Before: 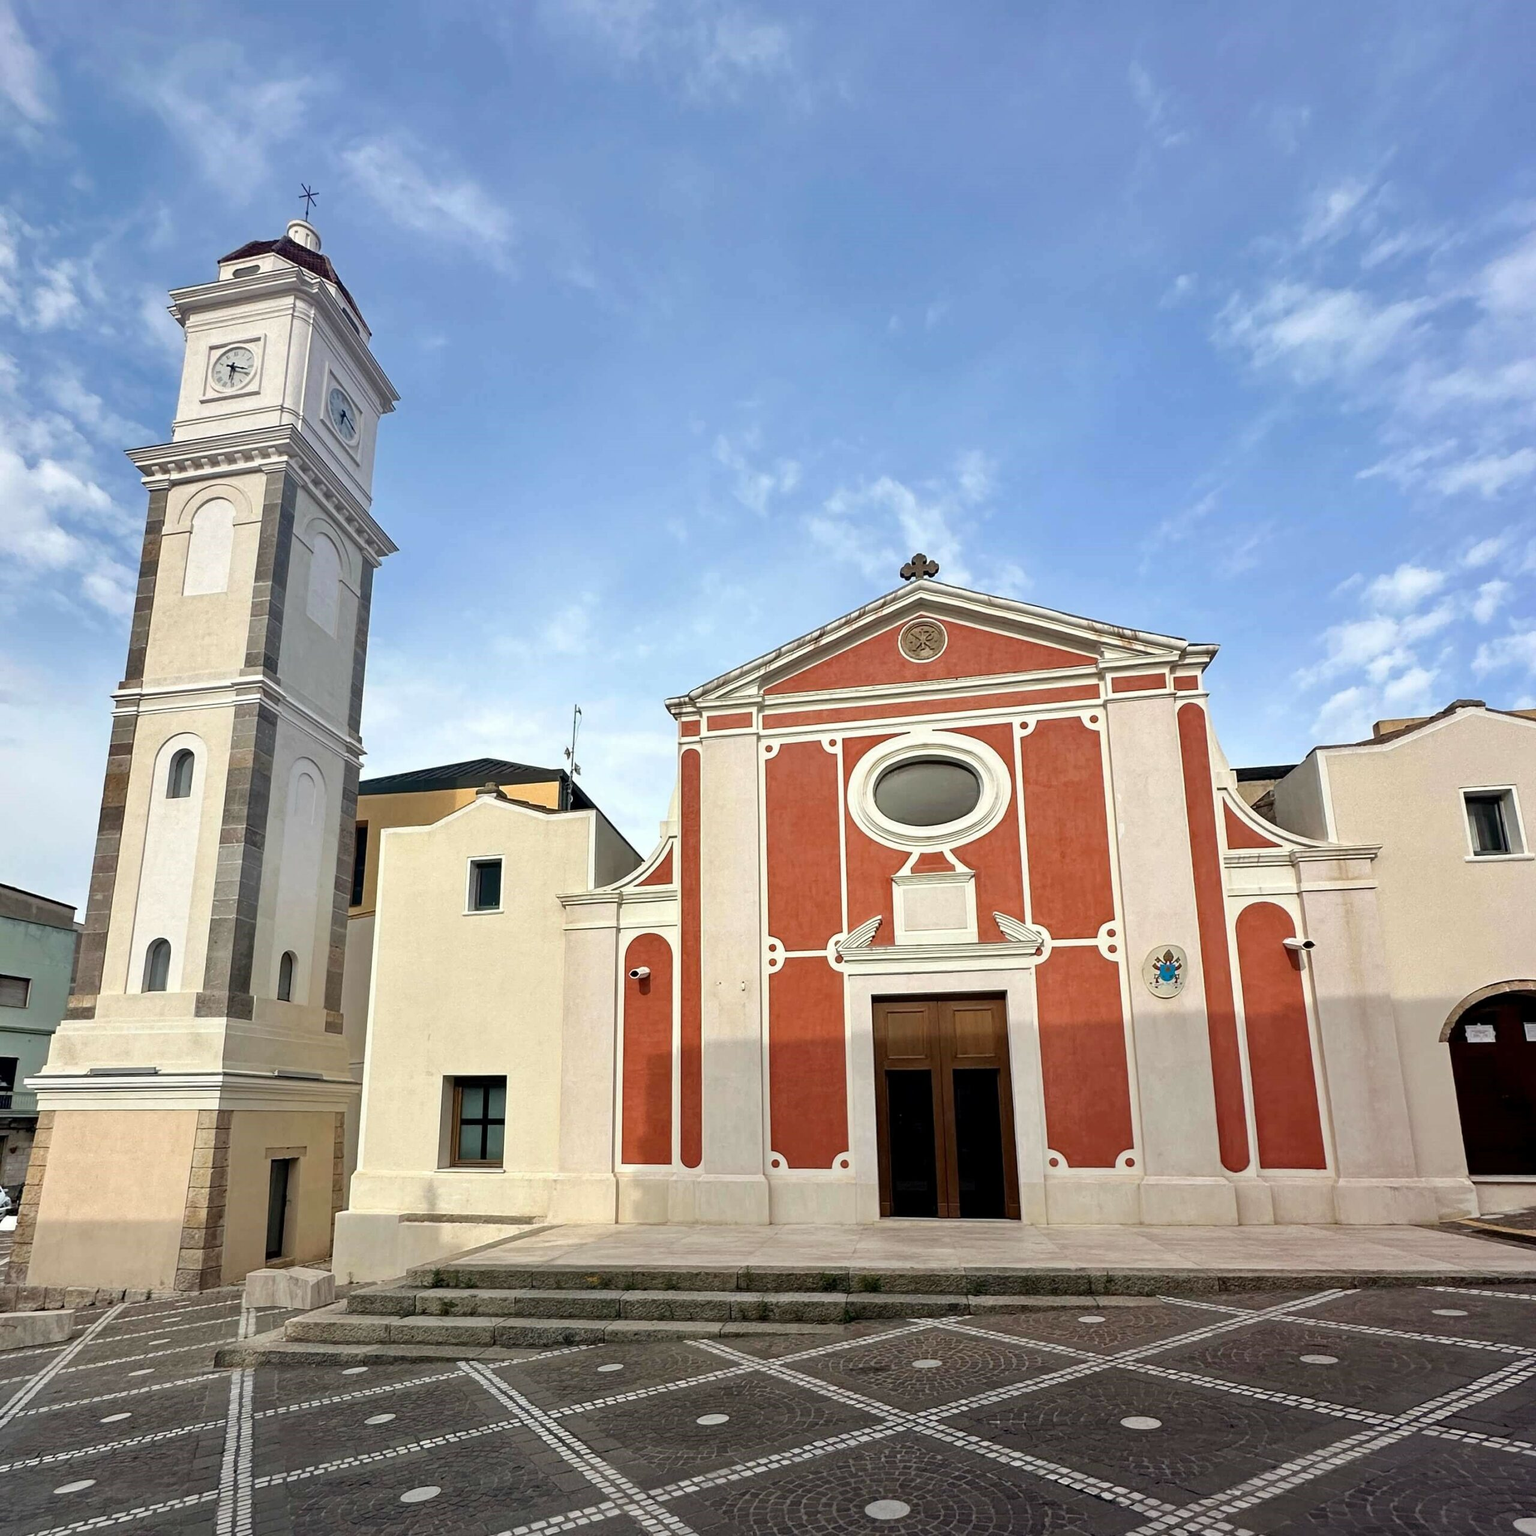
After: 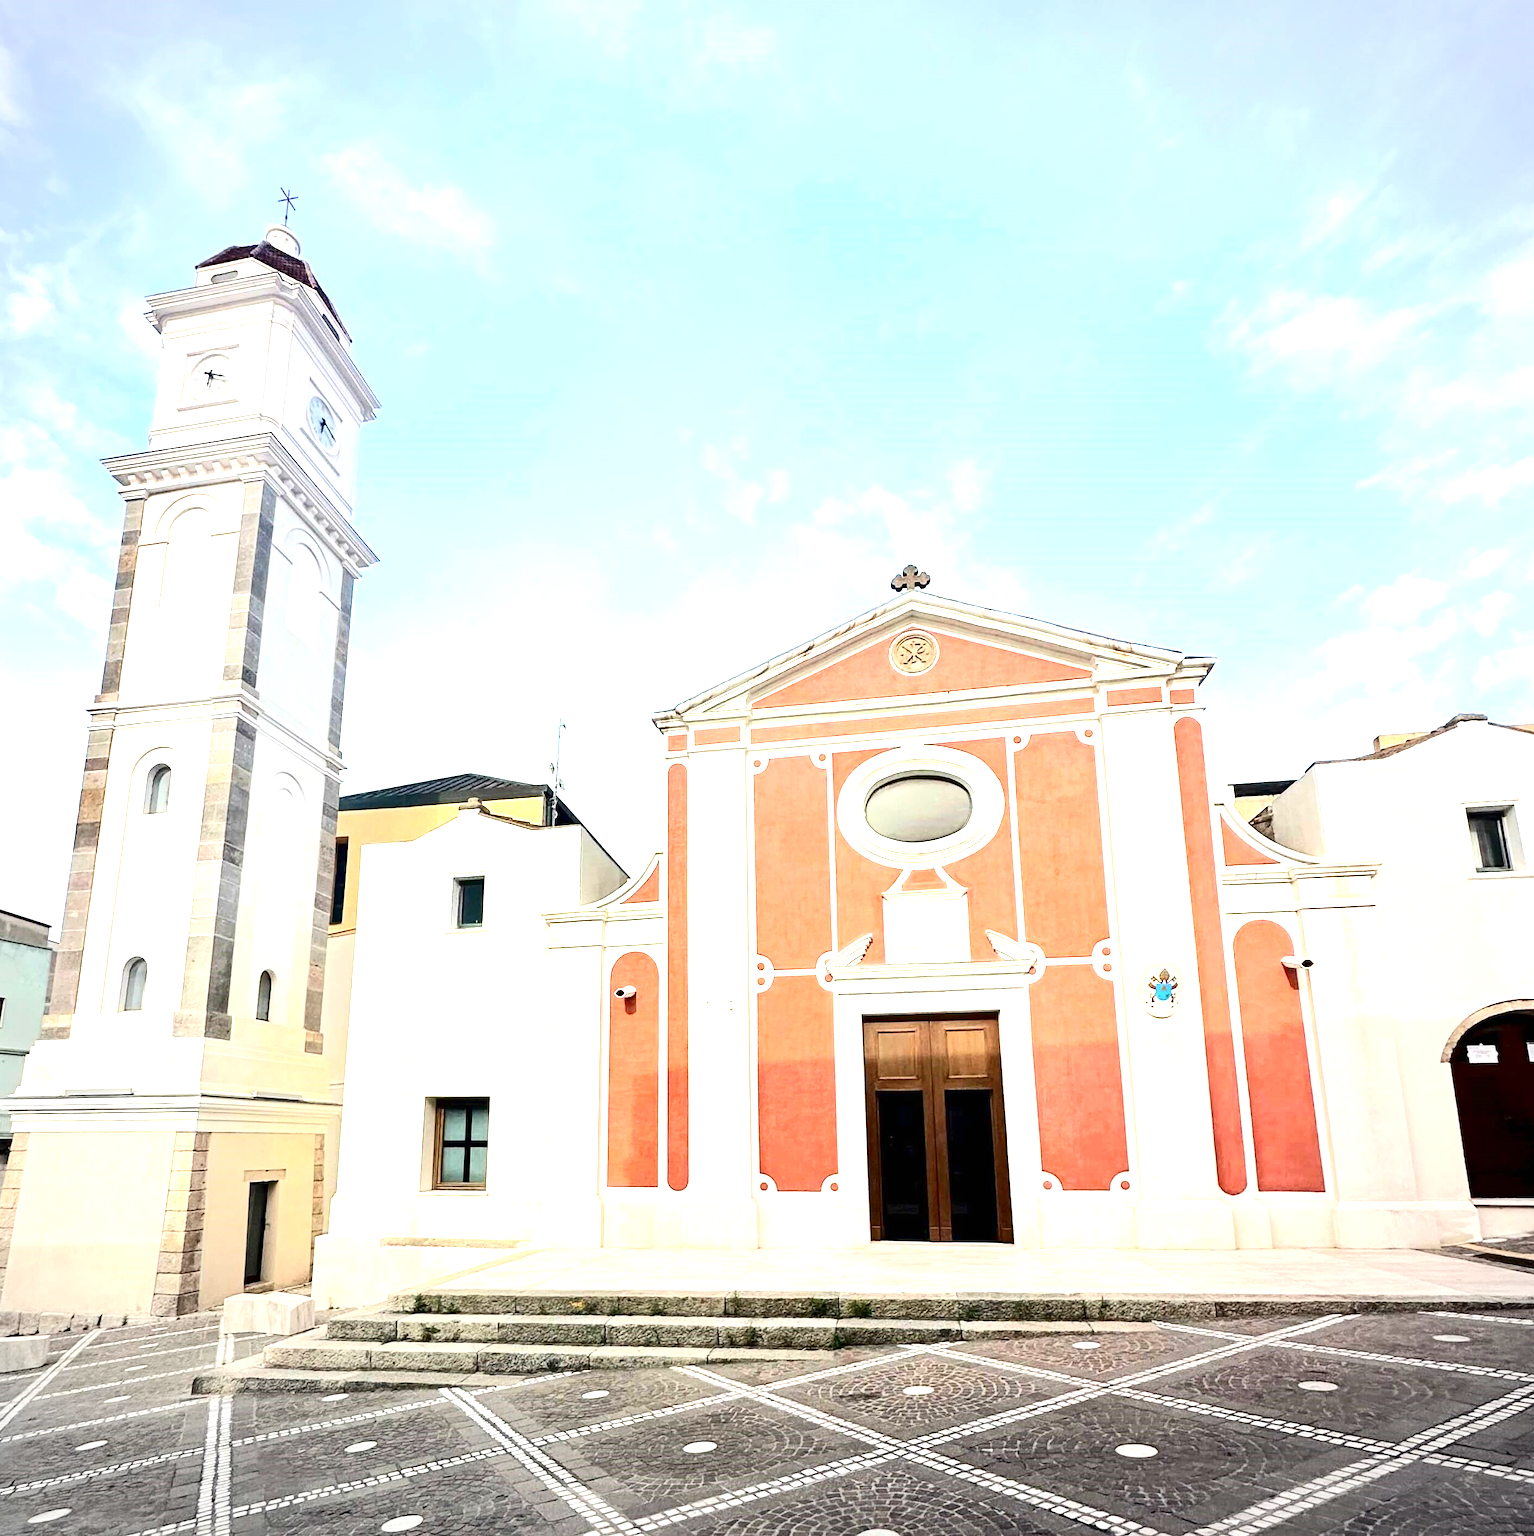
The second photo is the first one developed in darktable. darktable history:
crop: left 1.73%, right 0.272%, bottom 1.894%
exposure: black level correction 0, exposure 1.906 EV, compensate highlight preservation false
vignetting: brightness -0.341
contrast brightness saturation: contrast 0.287
